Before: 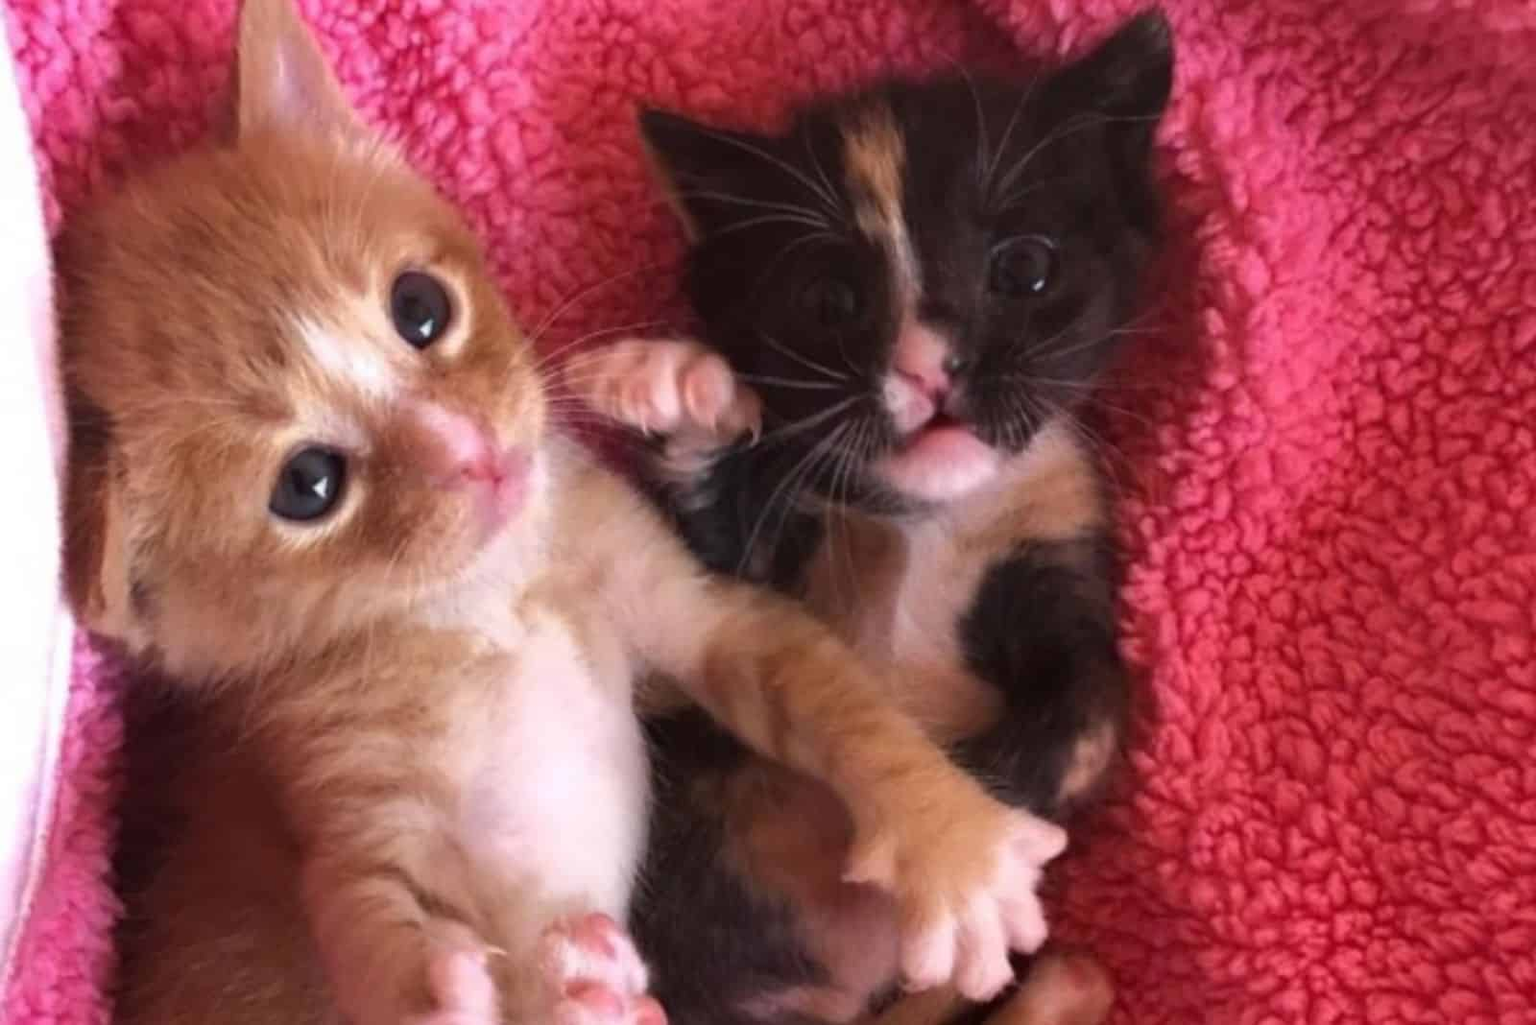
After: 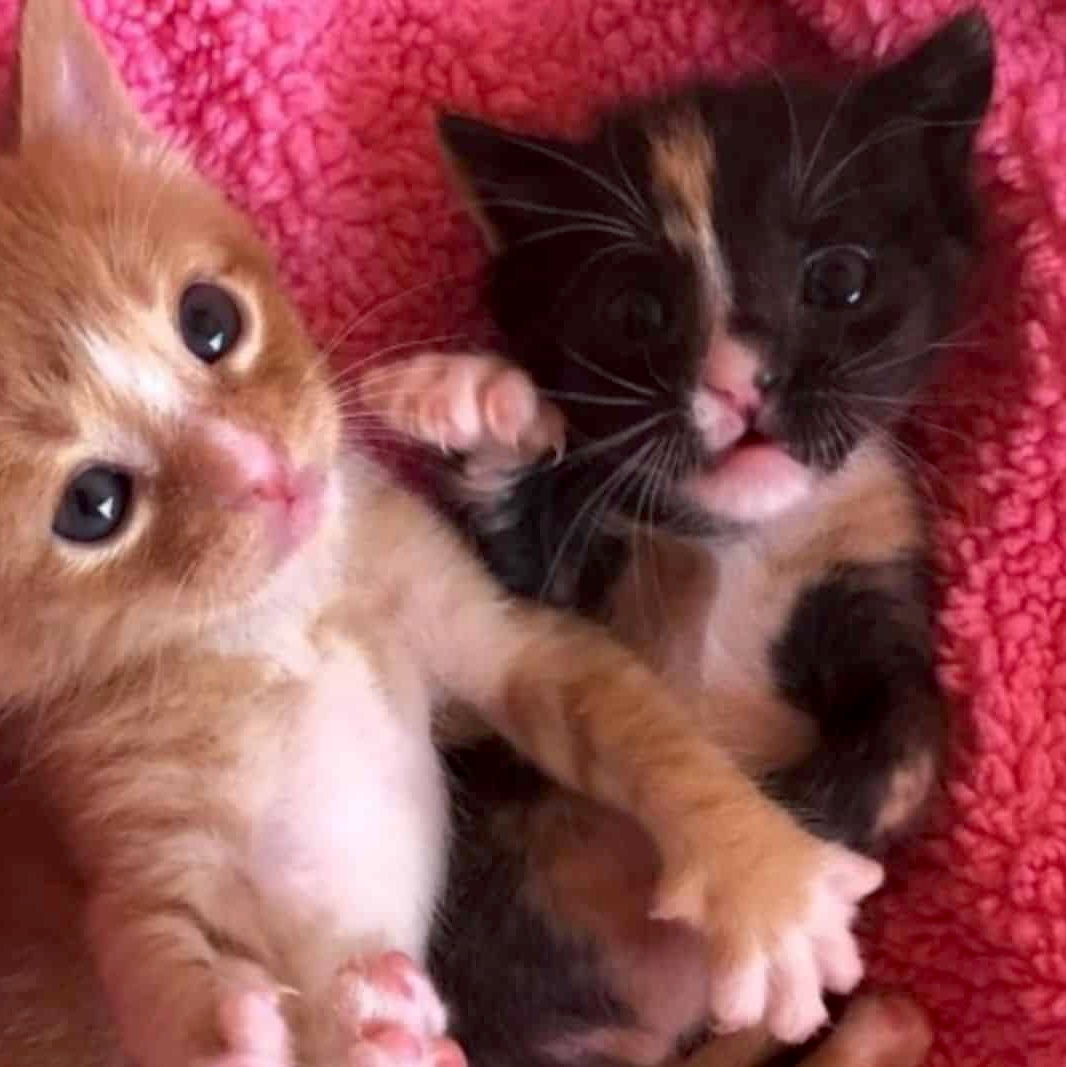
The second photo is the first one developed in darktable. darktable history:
crop and rotate: left 14.292%, right 19.041%
exposure: black level correction 0.005, exposure 0.014 EV, compensate highlight preservation false
